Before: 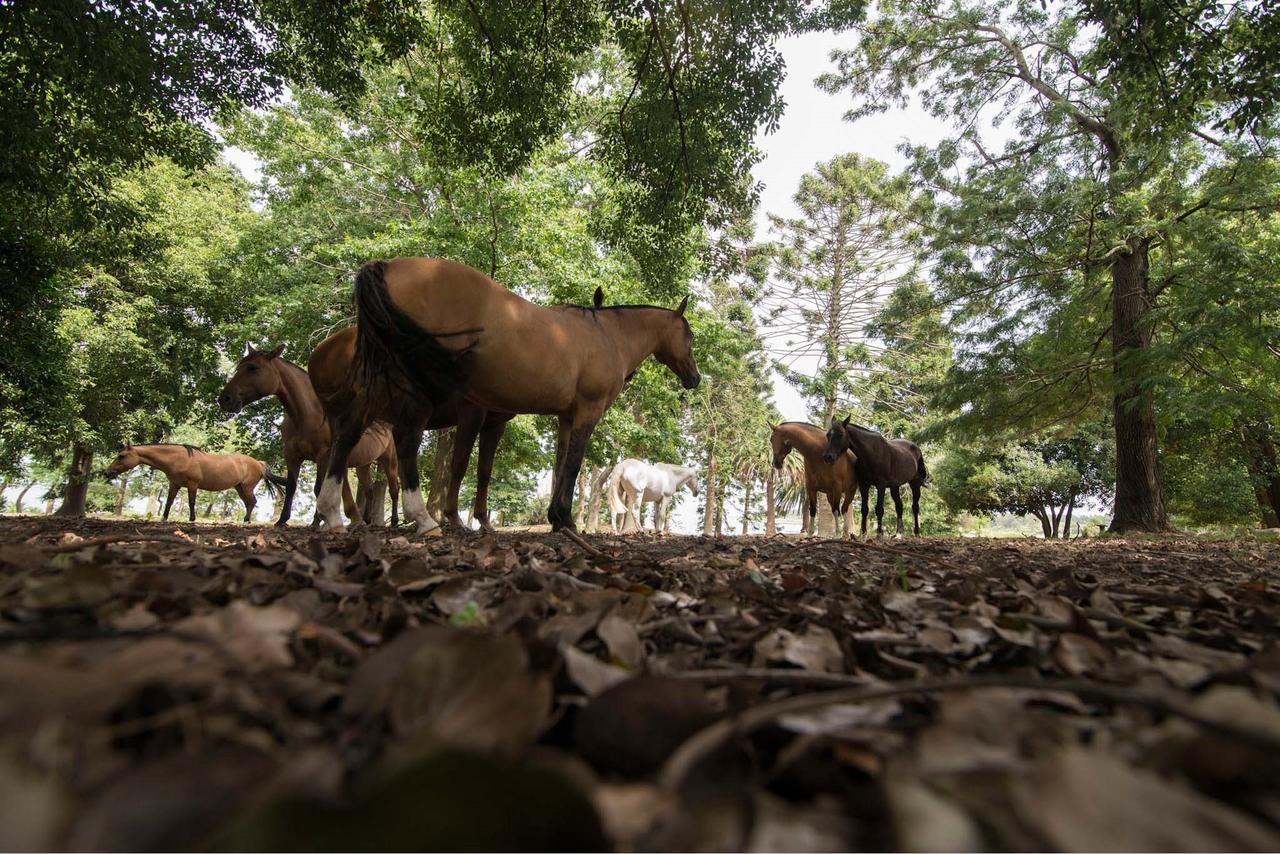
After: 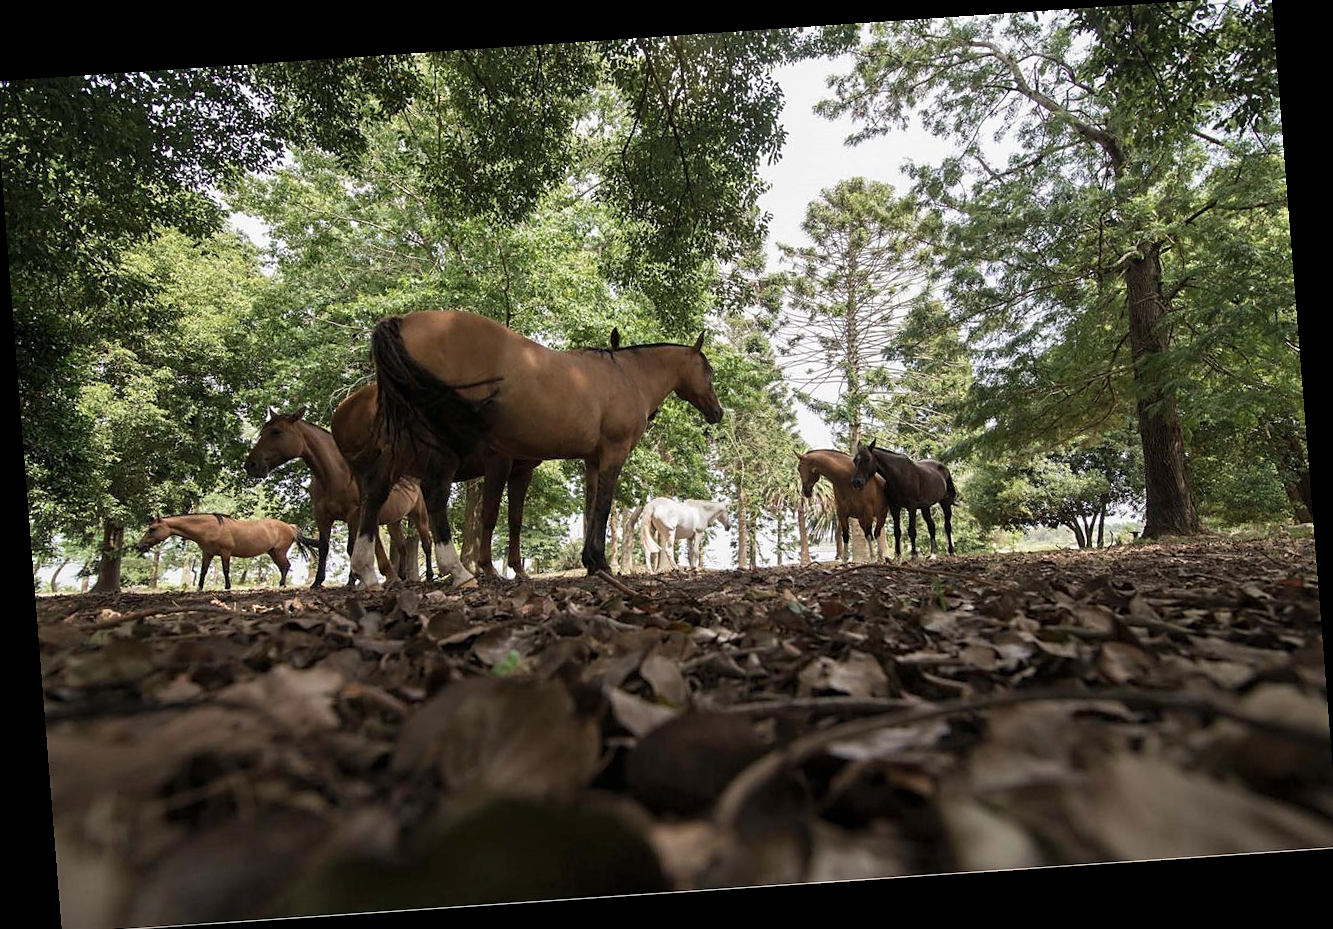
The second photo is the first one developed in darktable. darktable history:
tone equalizer: -7 EV 0.18 EV, -6 EV 0.12 EV, -5 EV 0.08 EV, -4 EV 0.04 EV, -2 EV -0.02 EV, -1 EV -0.04 EV, +0 EV -0.06 EV, luminance estimator HSV value / RGB max
rotate and perspective: rotation -4.2°, shear 0.006, automatic cropping off
shadows and highlights: shadows 20.91, highlights -82.73, soften with gaussian
exposure: exposure 0 EV, compensate highlight preservation false
sharpen: radius 1.864, amount 0.398, threshold 1.271
crop: left 0.434%, top 0.485%, right 0.244%, bottom 0.386%
color balance: input saturation 100.43%, contrast fulcrum 14.22%, output saturation 70.41%
color balance rgb: perceptual saturation grading › global saturation 25%, global vibrance 20%
